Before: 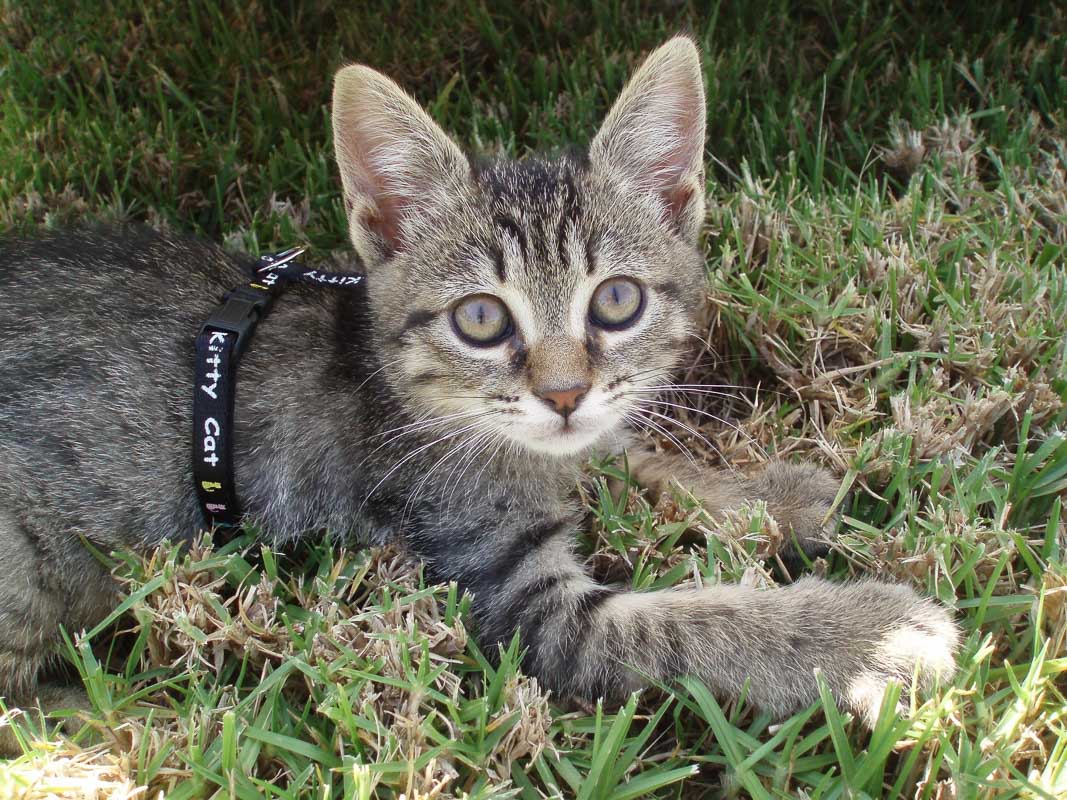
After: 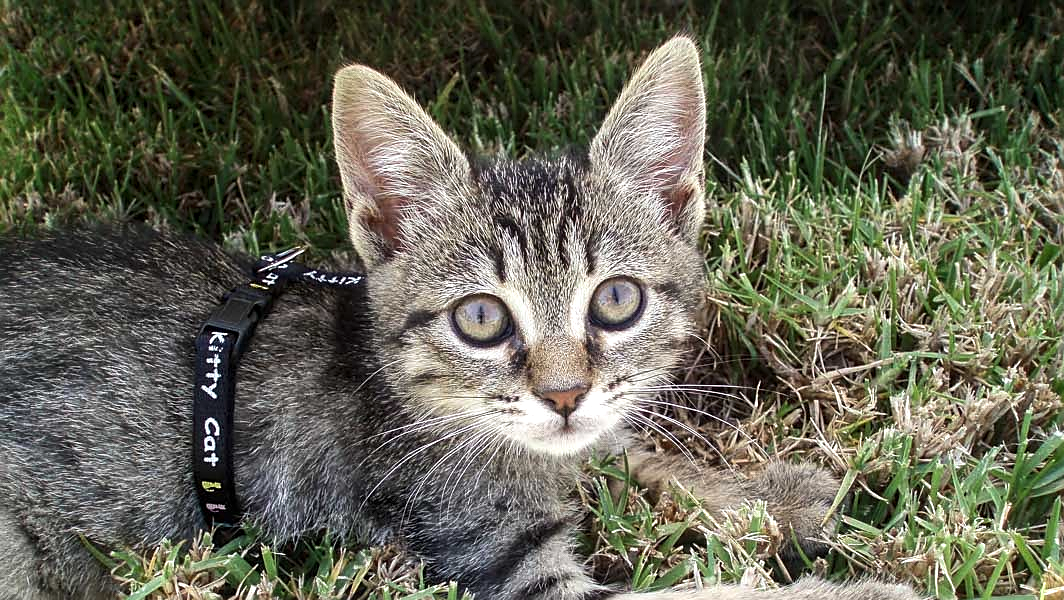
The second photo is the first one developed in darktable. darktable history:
sharpen: on, module defaults
tone equalizer: -8 EV -0.417 EV, -7 EV -0.389 EV, -6 EV -0.333 EV, -5 EV -0.222 EV, -3 EV 0.222 EV, -2 EV 0.333 EV, -1 EV 0.389 EV, +0 EV 0.417 EV, edges refinement/feathering 500, mask exposure compensation -1.57 EV, preserve details no
local contrast: on, module defaults
crop: bottom 24.967%
